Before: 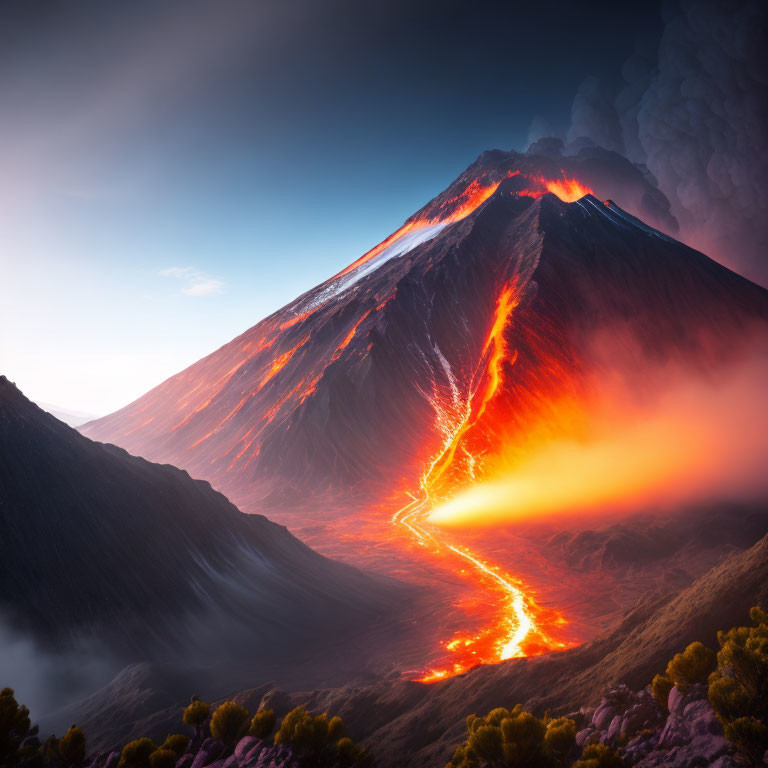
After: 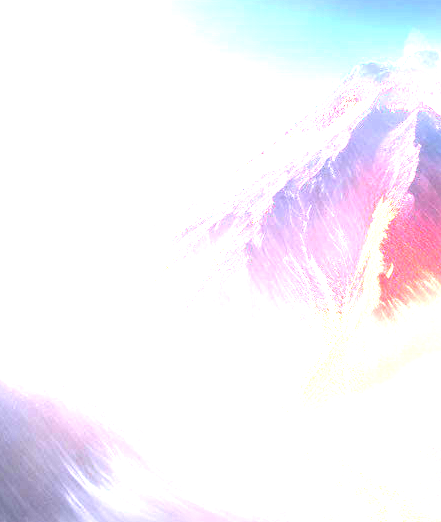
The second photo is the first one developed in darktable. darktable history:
tone equalizer: -8 EV -0.427 EV, -7 EV -0.376 EV, -6 EV -0.35 EV, -5 EV -0.22 EV, -3 EV 0.22 EV, -2 EV 0.345 EV, -1 EV 0.383 EV, +0 EV 0.441 EV
exposure: black level correction 0, exposure 3.974 EV, compensate highlight preservation false
color calibration: illuminant same as pipeline (D50), adaptation none (bypass), x 0.332, y 0.334, temperature 5019.9 K
crop: left 16.185%, top 11.434%, right 26.275%, bottom 20.57%
